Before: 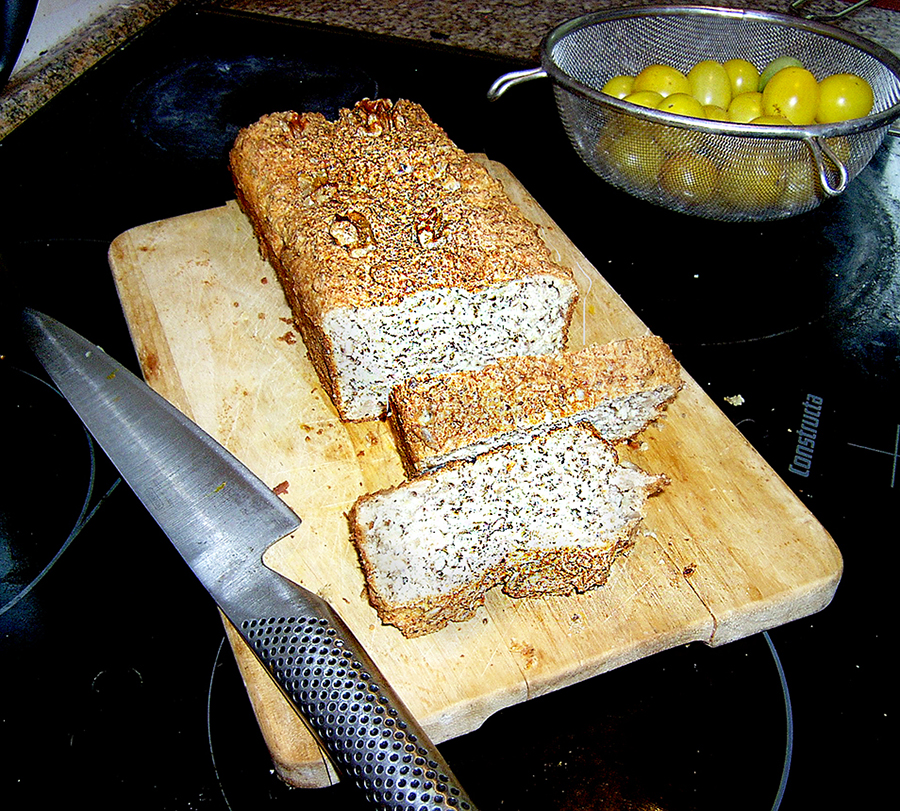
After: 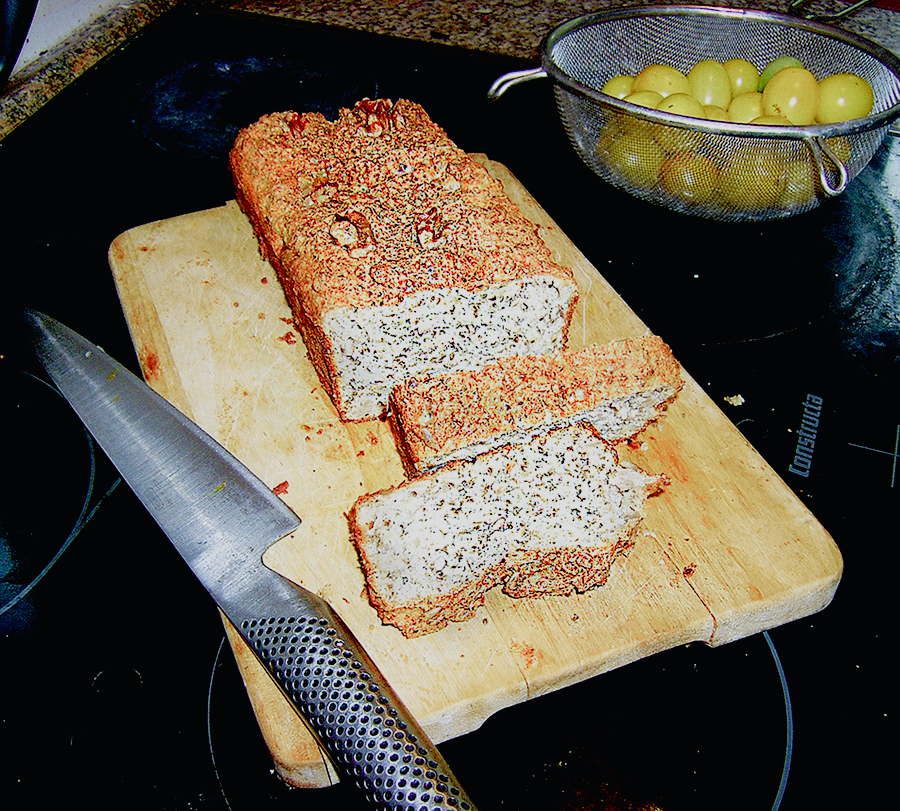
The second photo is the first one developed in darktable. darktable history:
filmic rgb: black relative exposure -7.65 EV, white relative exposure 4.56 EV, hardness 3.61, contrast 0.997, preserve chrominance RGB euclidean norm (legacy), color science v4 (2020)
tone equalizer: -8 EV 0.251 EV, -7 EV 0.44 EV, -6 EV 0.418 EV, -5 EV 0.29 EV, -3 EV -0.285 EV, -2 EV -0.413 EV, -1 EV -0.434 EV, +0 EV -0.223 EV, edges refinement/feathering 500, mask exposure compensation -1.57 EV, preserve details no
tone curve: curves: ch0 [(0, 0.01) (0.133, 0.057) (0.338, 0.327) (0.494, 0.55) (0.726, 0.807) (1, 1)]; ch1 [(0, 0) (0.346, 0.324) (0.45, 0.431) (0.5, 0.5) (0.522, 0.517) (0.543, 0.578) (1, 1)]; ch2 [(0, 0) (0.44, 0.424) (0.501, 0.499) (0.564, 0.611) (0.622, 0.667) (0.707, 0.746) (1, 1)], color space Lab, independent channels, preserve colors none
